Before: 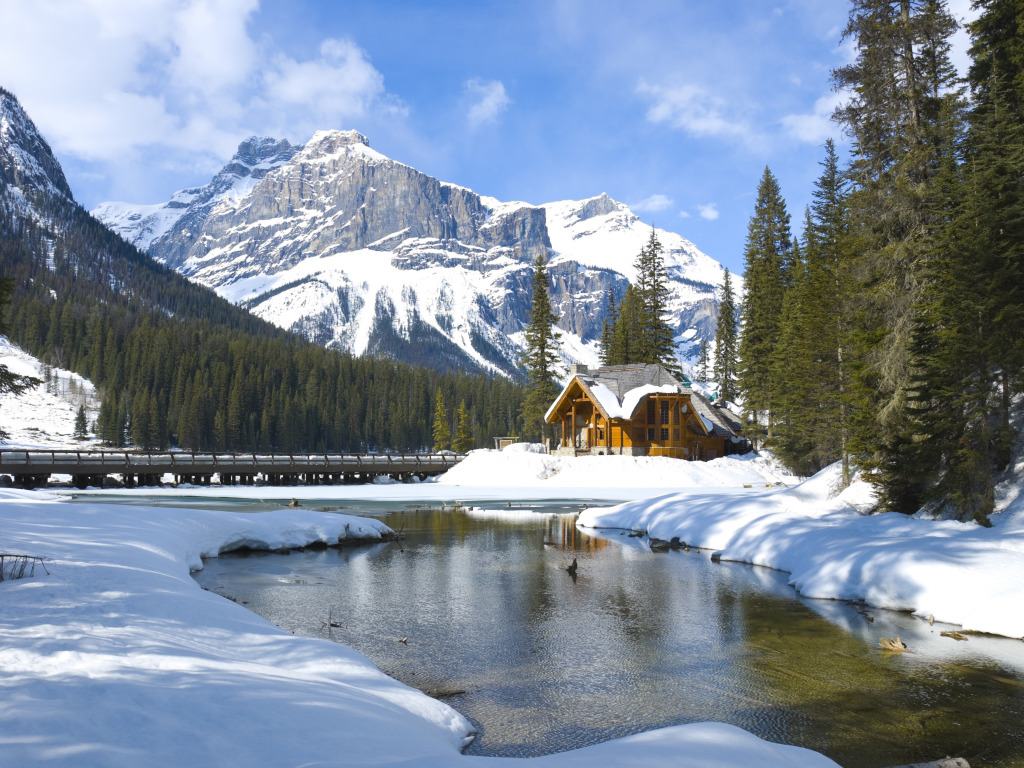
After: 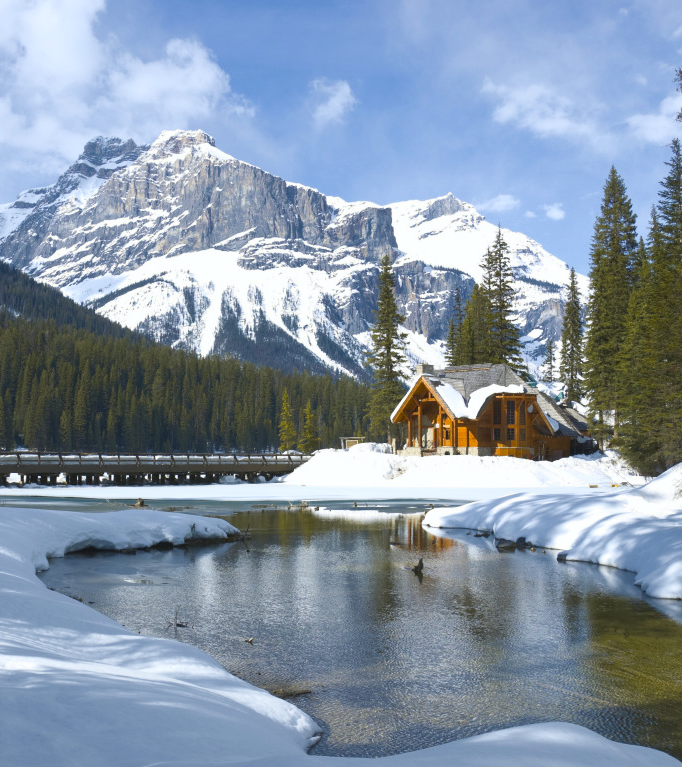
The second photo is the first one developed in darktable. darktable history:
crop and rotate: left 15.055%, right 18.278%
tone curve: curves: ch0 [(0, 0.024) (0.119, 0.146) (0.474, 0.464) (0.718, 0.721) (0.817, 0.839) (1, 0.998)]; ch1 [(0, 0) (0.377, 0.416) (0.439, 0.451) (0.477, 0.477) (0.501, 0.497) (0.538, 0.544) (0.58, 0.602) (0.664, 0.676) (0.783, 0.804) (1, 1)]; ch2 [(0, 0) (0.38, 0.405) (0.463, 0.456) (0.498, 0.497) (0.524, 0.535) (0.578, 0.576) (0.648, 0.665) (1, 1)], color space Lab, independent channels, preserve colors none
